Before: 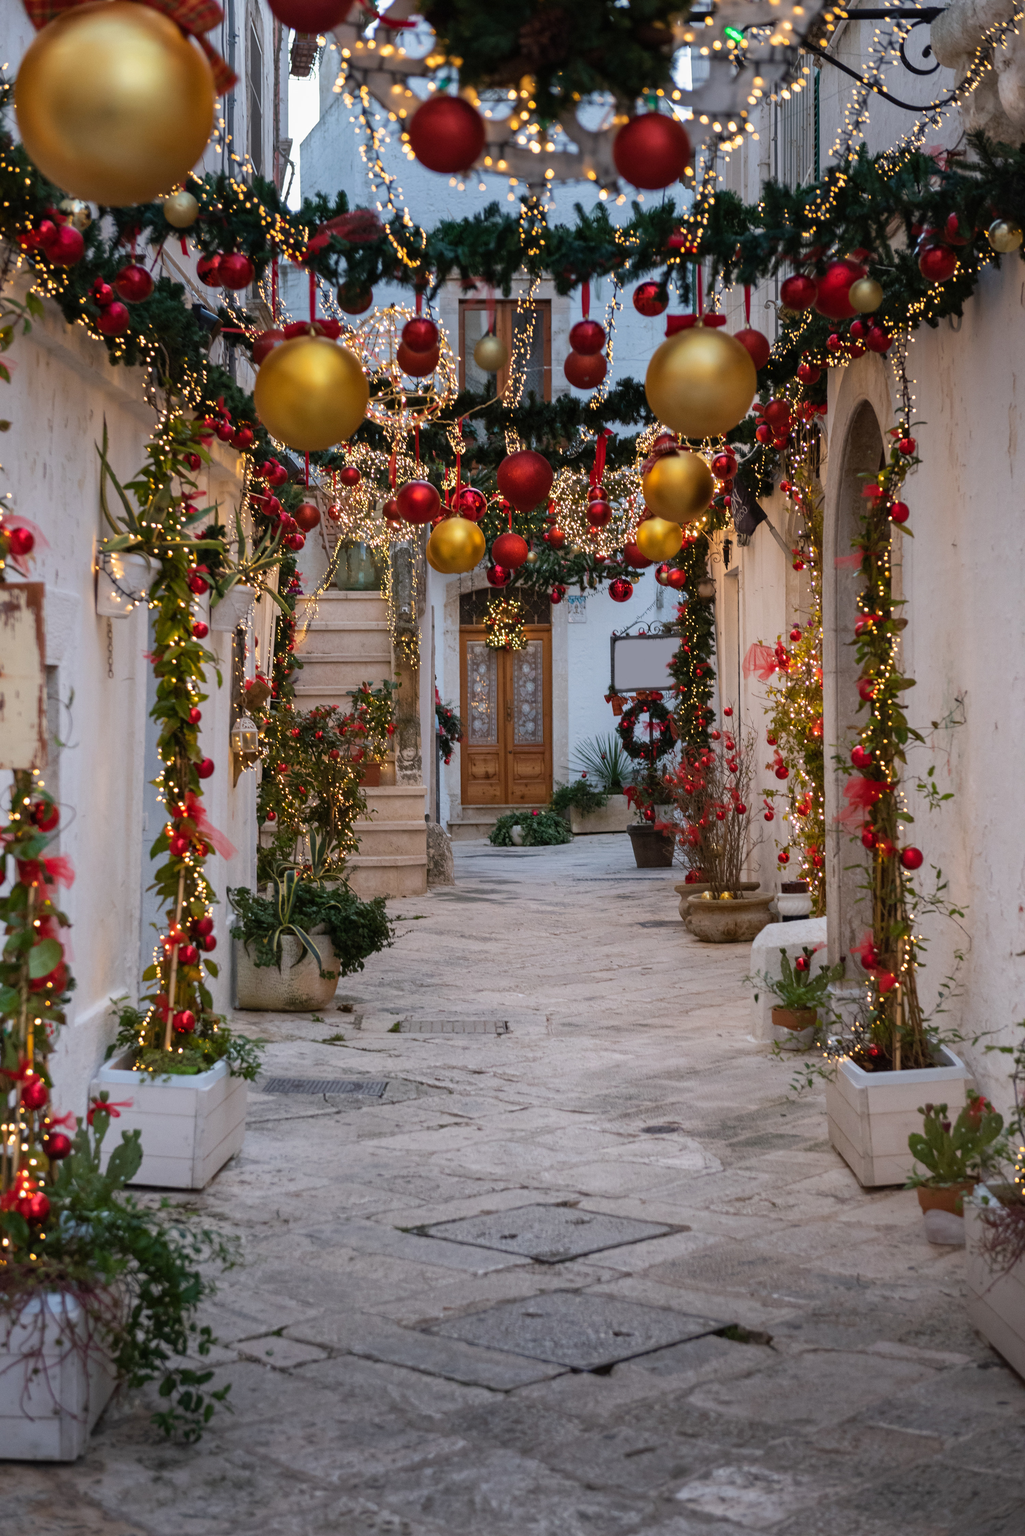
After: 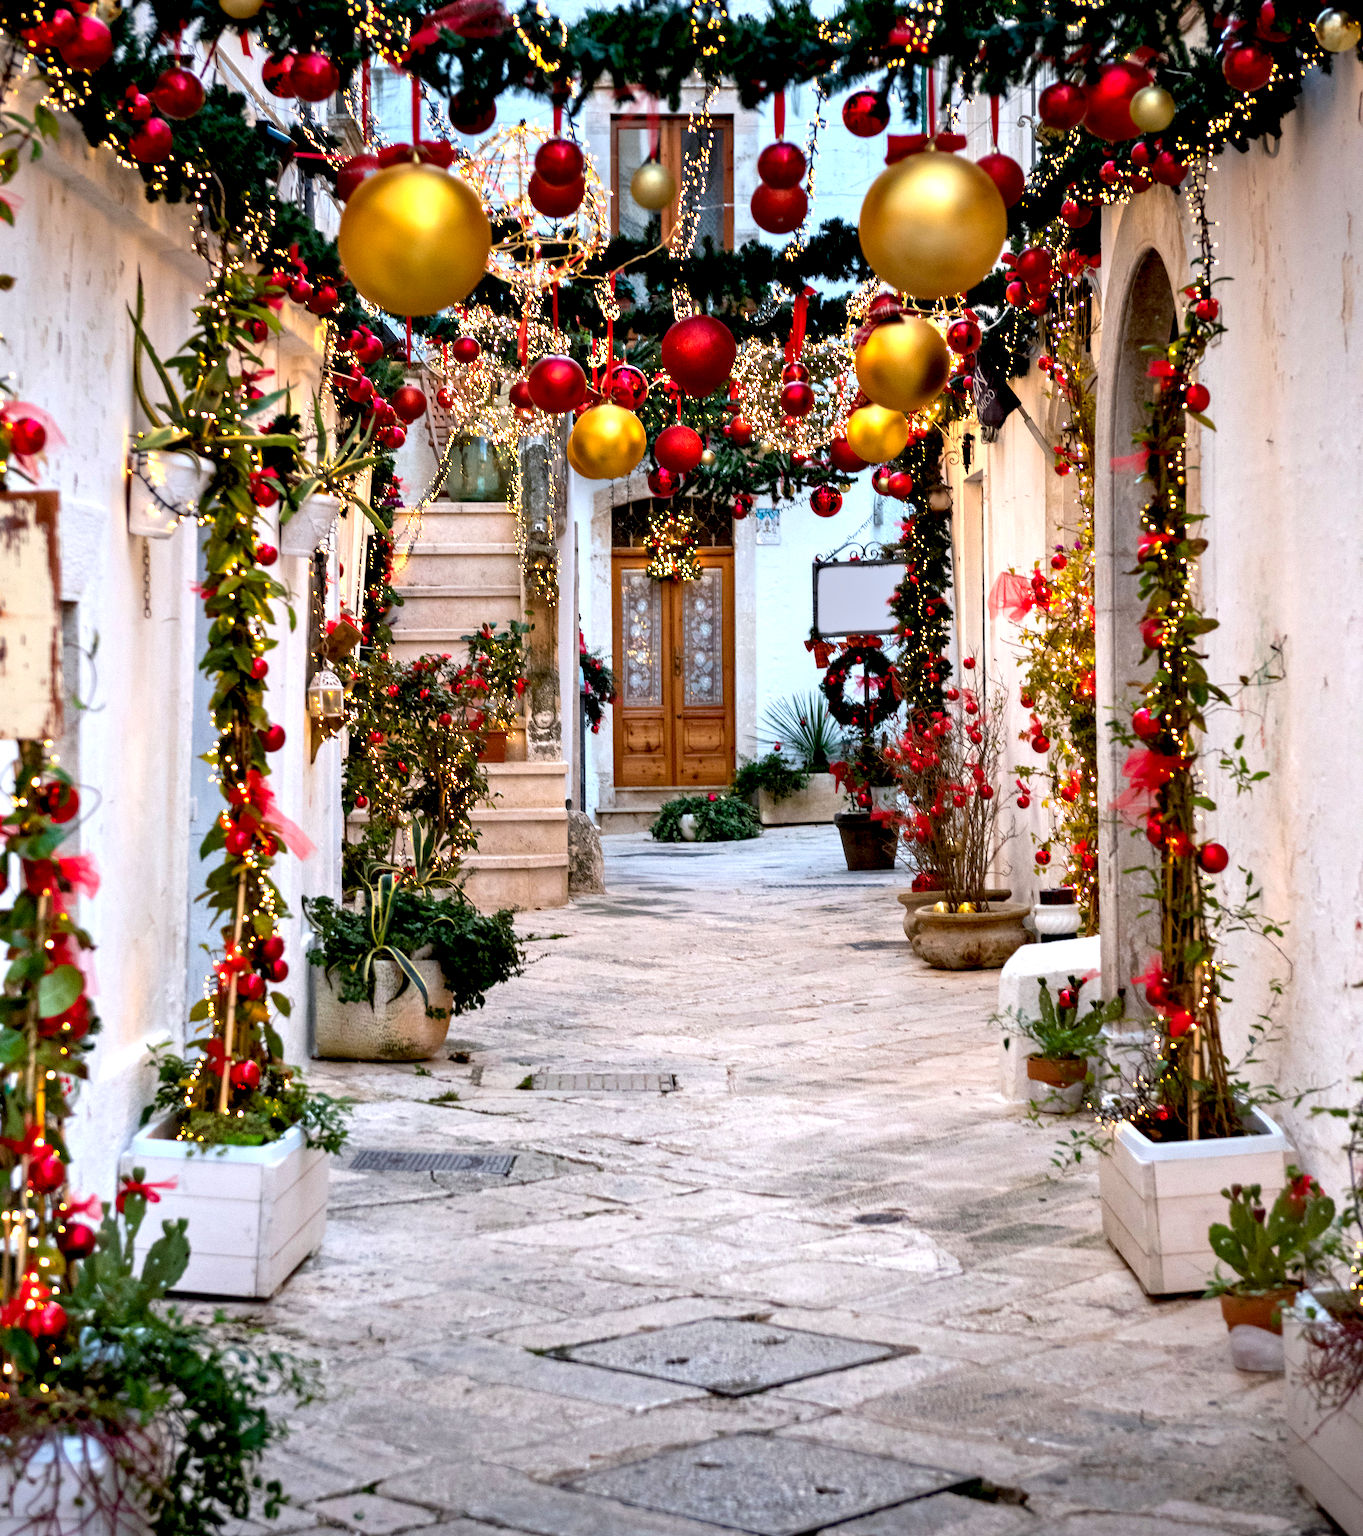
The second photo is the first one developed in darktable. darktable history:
exposure: black level correction 0.008, exposure 0.97 EV, compensate highlight preservation false
crop: top 13.915%, bottom 10.909%
contrast equalizer: octaves 7, y [[0.528, 0.548, 0.563, 0.562, 0.546, 0.526], [0.55 ×6], [0 ×6], [0 ×6], [0 ×6]]
